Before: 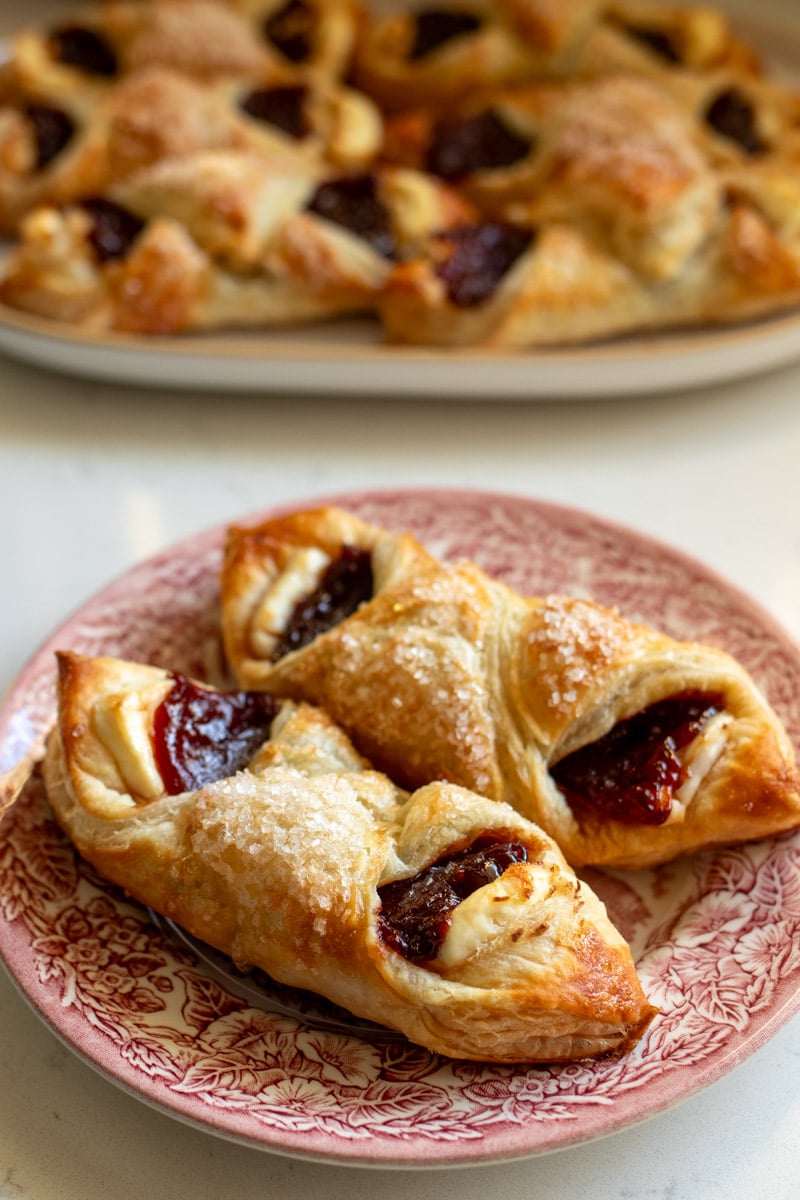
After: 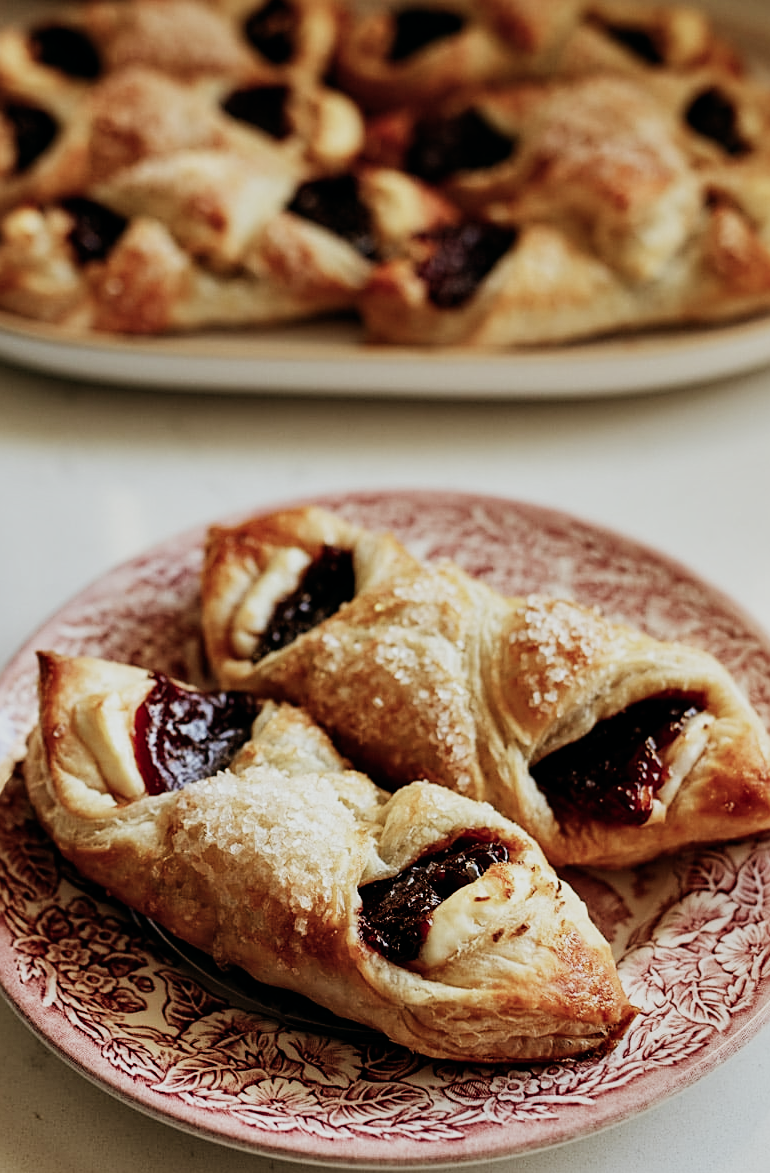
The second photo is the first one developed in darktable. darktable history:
sigmoid: contrast 1.7, skew -0.2, preserve hue 0%, red attenuation 0.1, red rotation 0.035, green attenuation 0.1, green rotation -0.017, blue attenuation 0.15, blue rotation -0.052, base primaries Rec2020
shadows and highlights: soften with gaussian
sharpen: on, module defaults
color balance: lift [1, 0.994, 1.002, 1.006], gamma [0.957, 1.081, 1.016, 0.919], gain [0.97, 0.972, 1.01, 1.028], input saturation 91.06%, output saturation 79.8%
crop and rotate: left 2.536%, right 1.107%, bottom 2.246%
